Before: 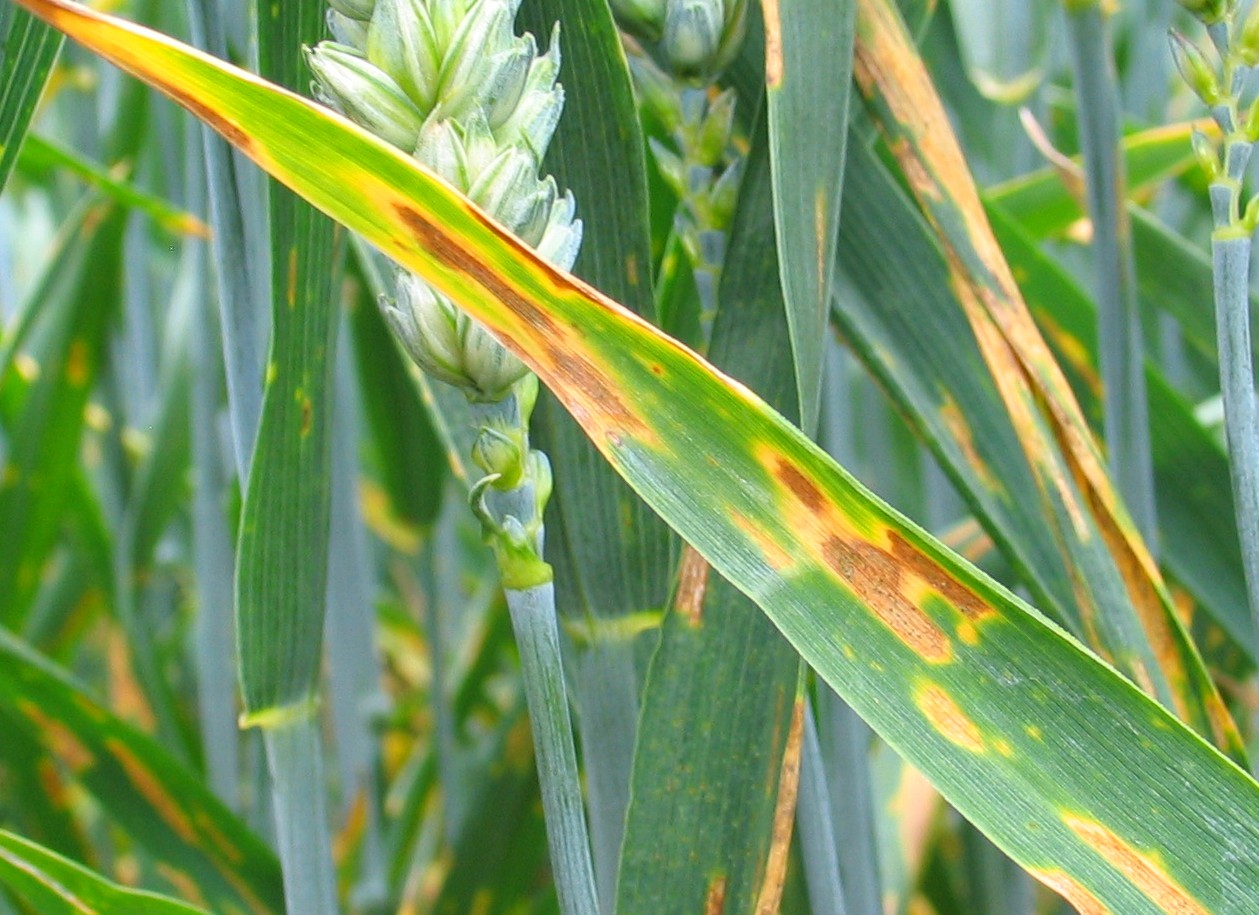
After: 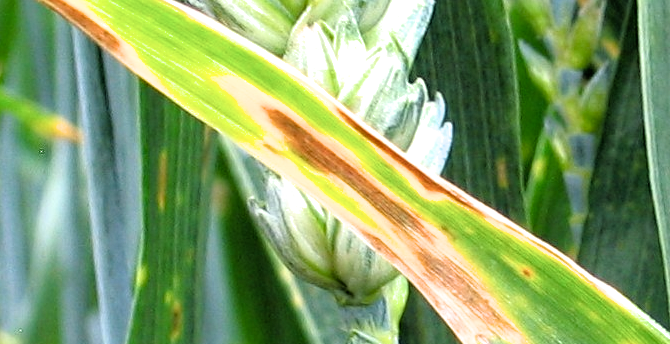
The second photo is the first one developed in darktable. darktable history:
haze removal: compatibility mode true, adaptive false
crop: left 10.342%, top 10.679%, right 36.426%, bottom 51.708%
filmic rgb: black relative exposure -3.57 EV, white relative exposure 2.28 EV, hardness 3.4, color science v6 (2022)
